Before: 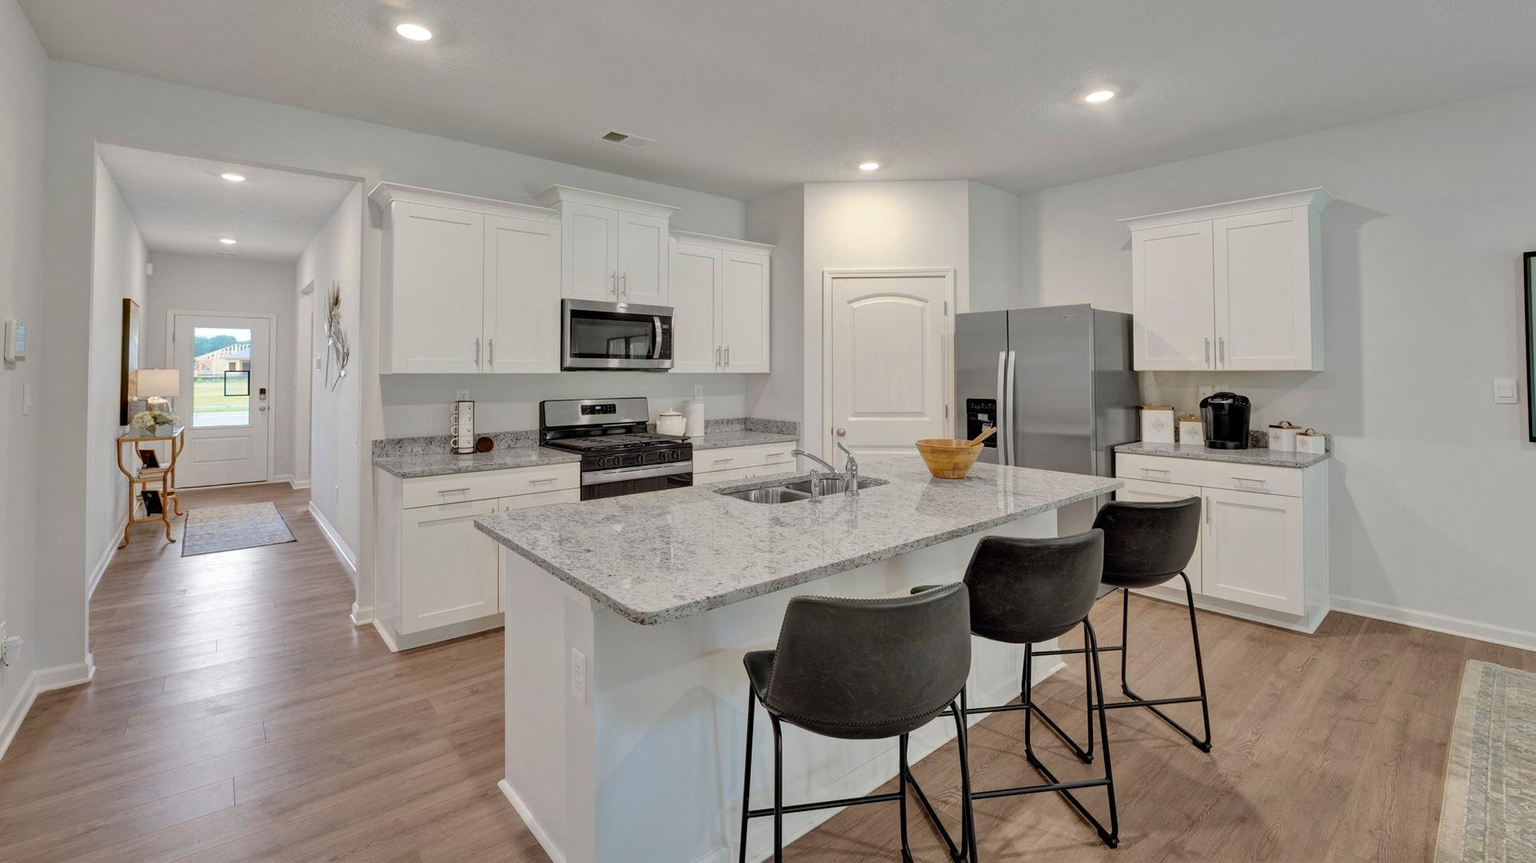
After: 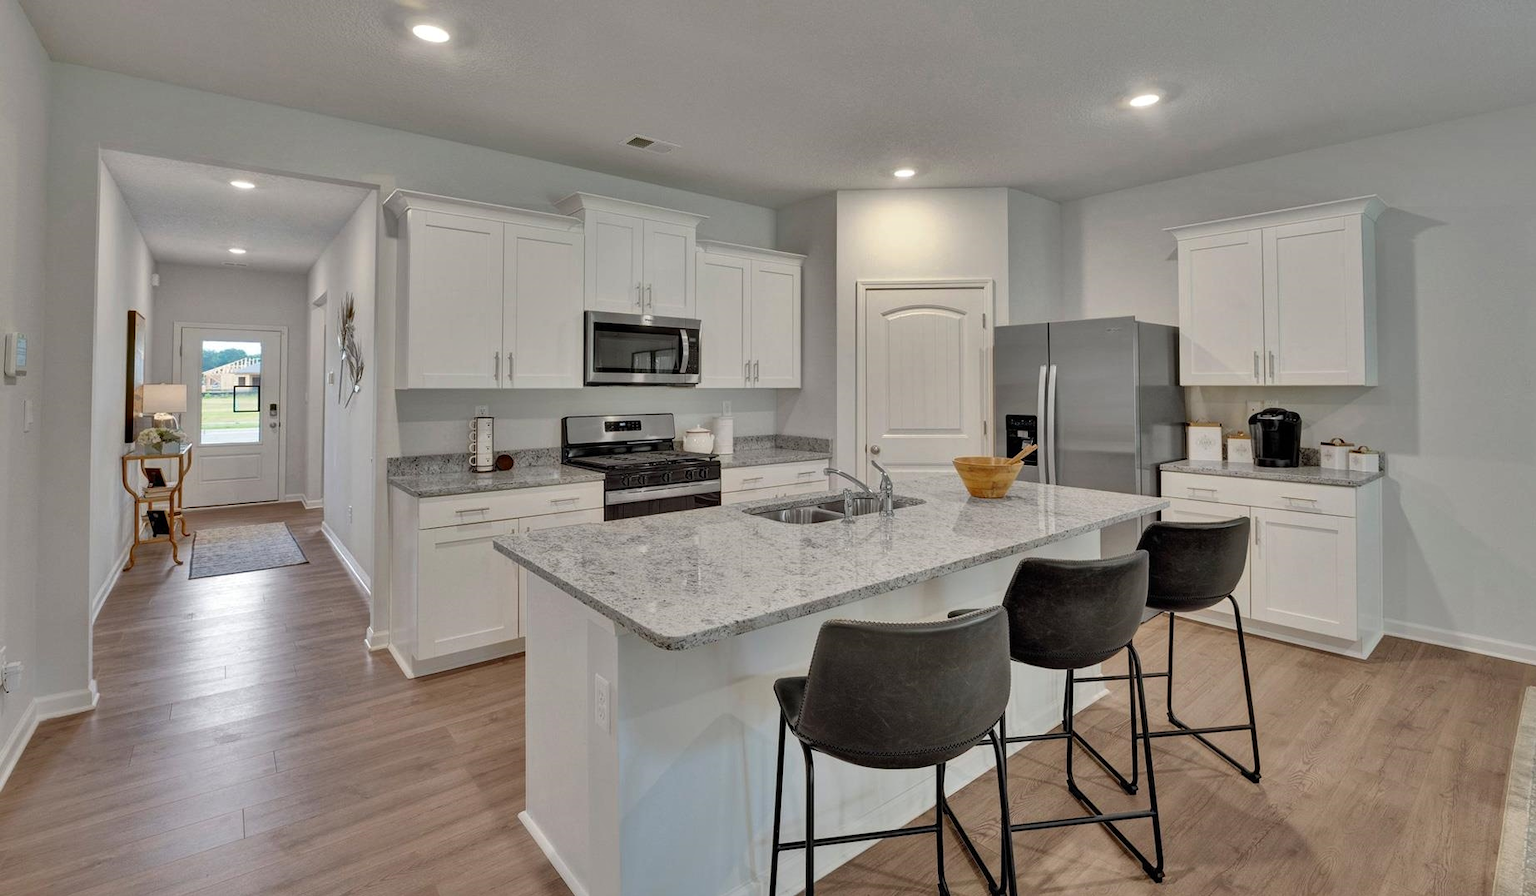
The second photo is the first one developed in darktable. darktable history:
crop: right 3.859%, bottom 0.034%
levels: levels [0, 0.498, 0.996]
shadows and highlights: white point adjustment 0.08, highlights -69.42, soften with gaussian
